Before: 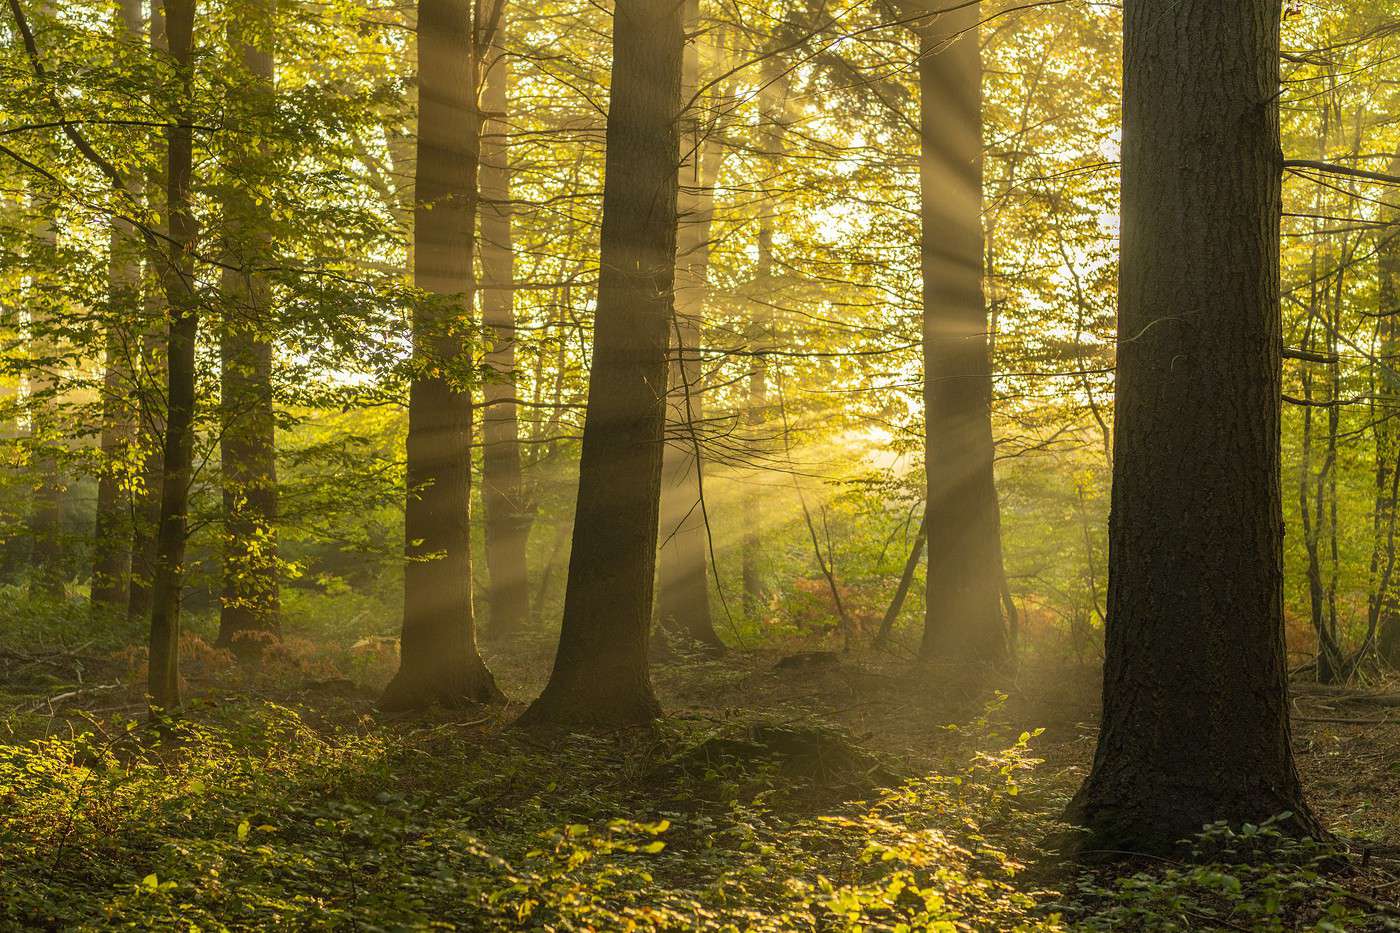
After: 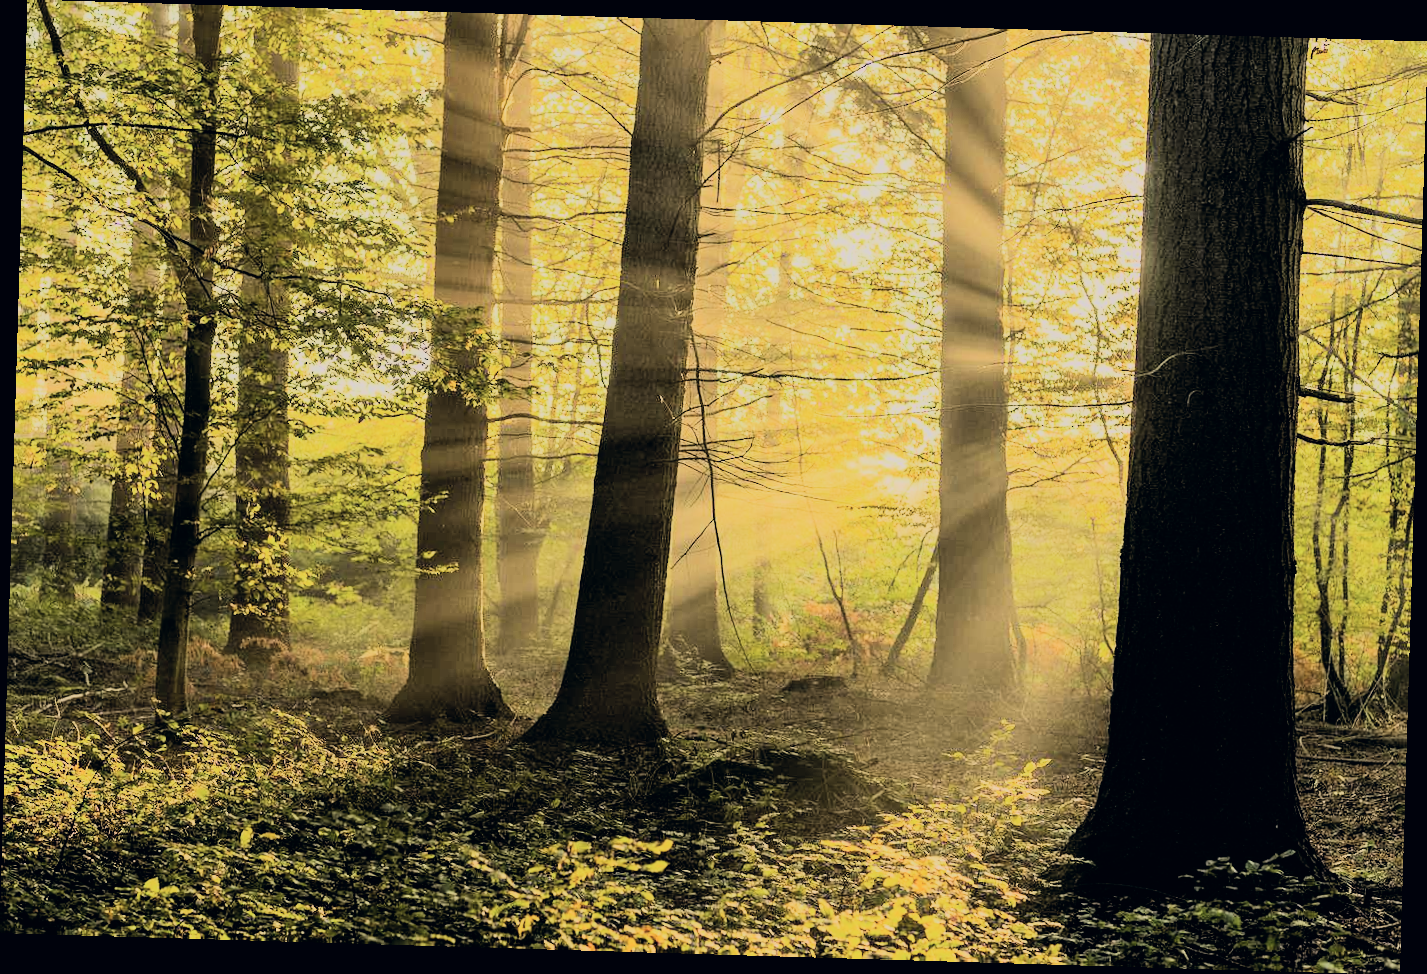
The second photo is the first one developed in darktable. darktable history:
rgb curve: curves: ch0 [(0, 0) (0.21, 0.15) (0.24, 0.21) (0.5, 0.75) (0.75, 0.96) (0.89, 0.99) (1, 1)]; ch1 [(0, 0.02) (0.21, 0.13) (0.25, 0.2) (0.5, 0.67) (0.75, 0.9) (0.89, 0.97) (1, 1)]; ch2 [(0, 0.02) (0.21, 0.13) (0.25, 0.2) (0.5, 0.67) (0.75, 0.9) (0.89, 0.97) (1, 1)], compensate middle gray true
color calibration: x 0.342, y 0.356, temperature 5122 K
color correction: highlights a* 2.75, highlights b* 5, shadows a* -2.04, shadows b* -4.84, saturation 0.8
rotate and perspective: rotation 1.72°, automatic cropping off
filmic rgb: black relative exposure -7.65 EV, white relative exposure 4.56 EV, hardness 3.61, color science v6 (2022)
